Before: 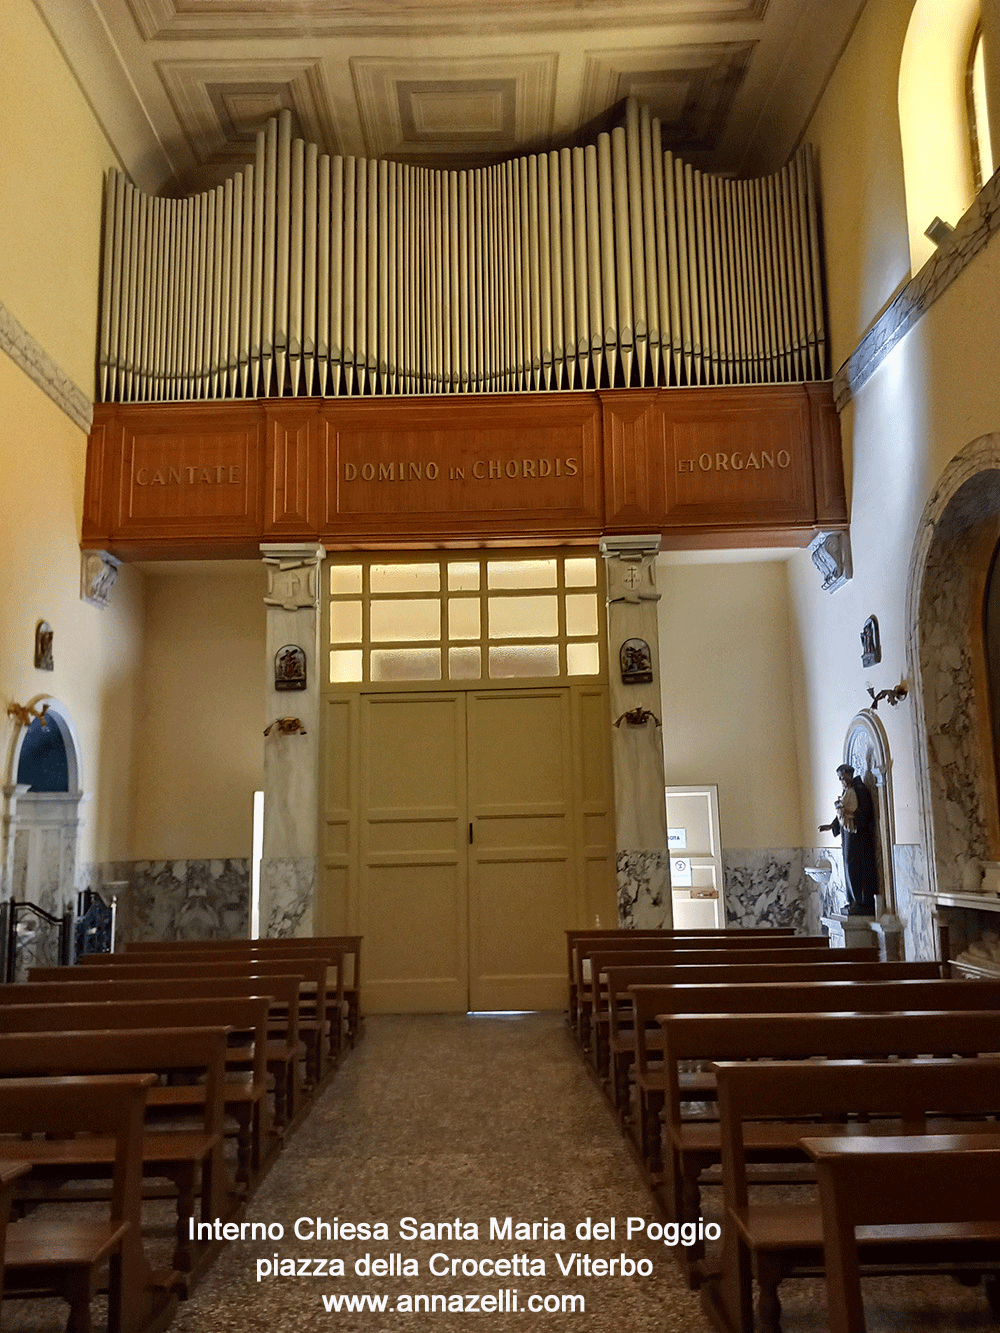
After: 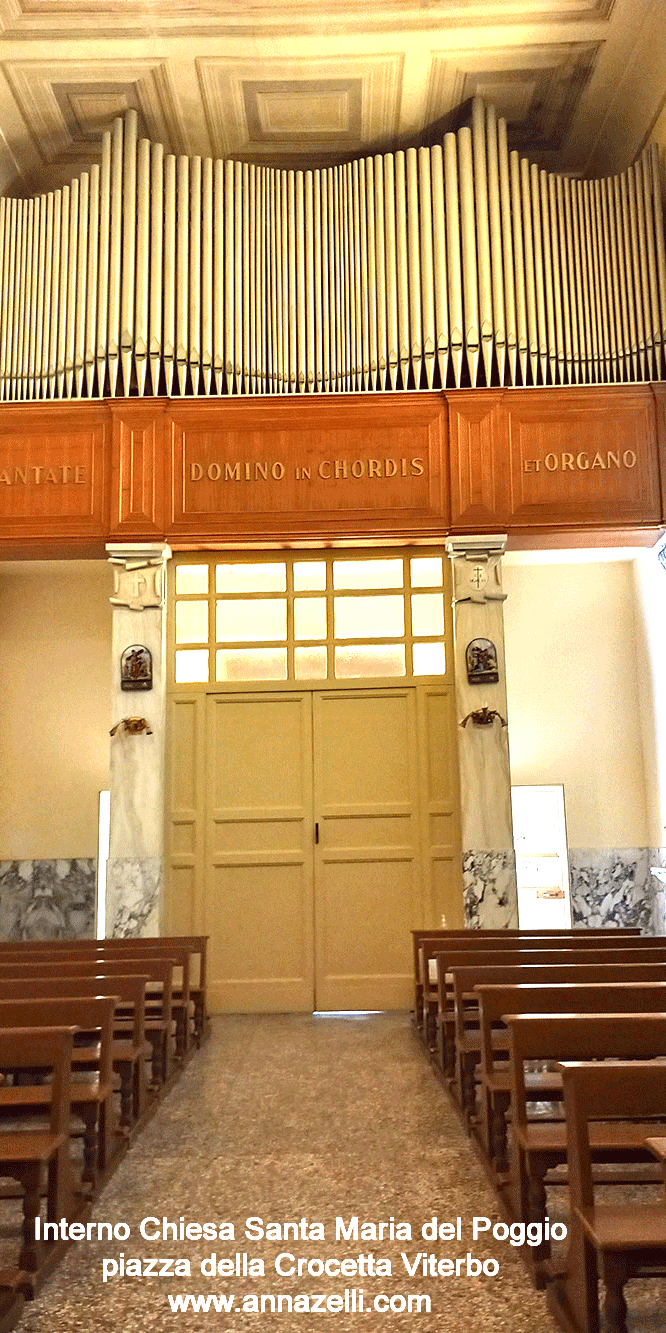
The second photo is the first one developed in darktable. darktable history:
exposure: black level correction 0, exposure 1.625 EV, compensate exposure bias true, compensate highlight preservation false
crop: left 15.419%, right 17.914%
